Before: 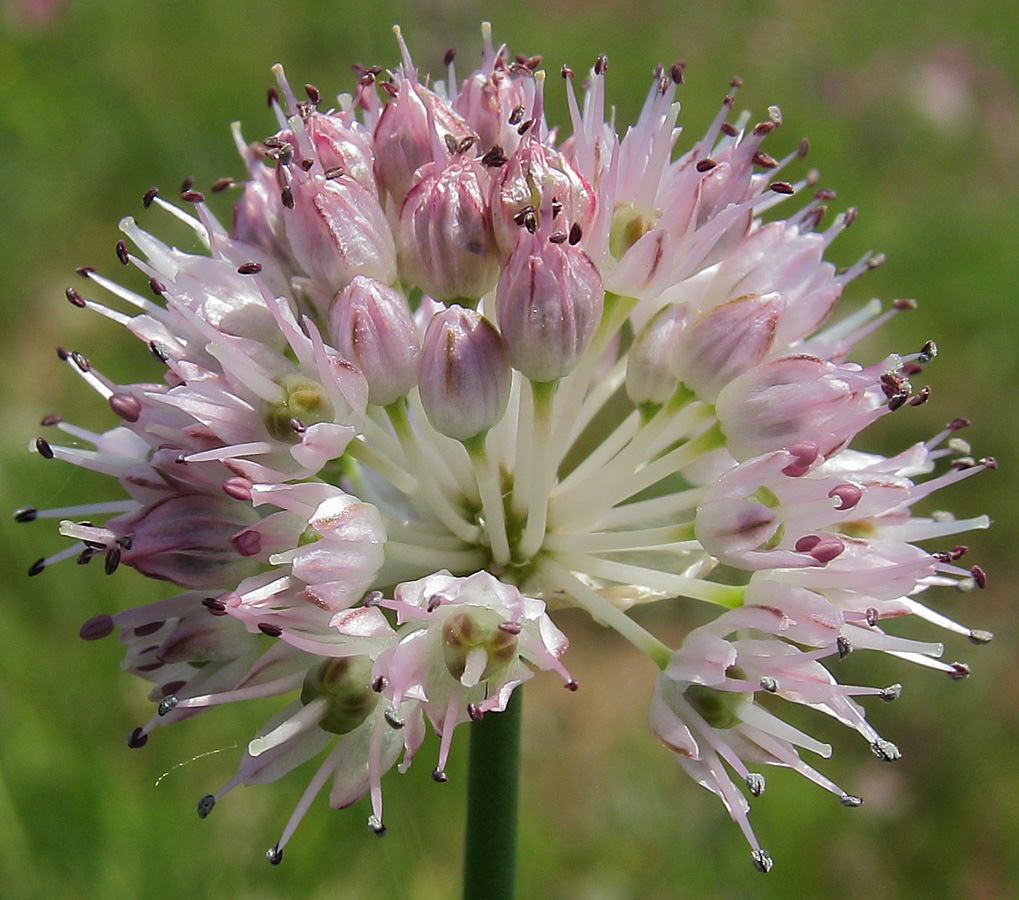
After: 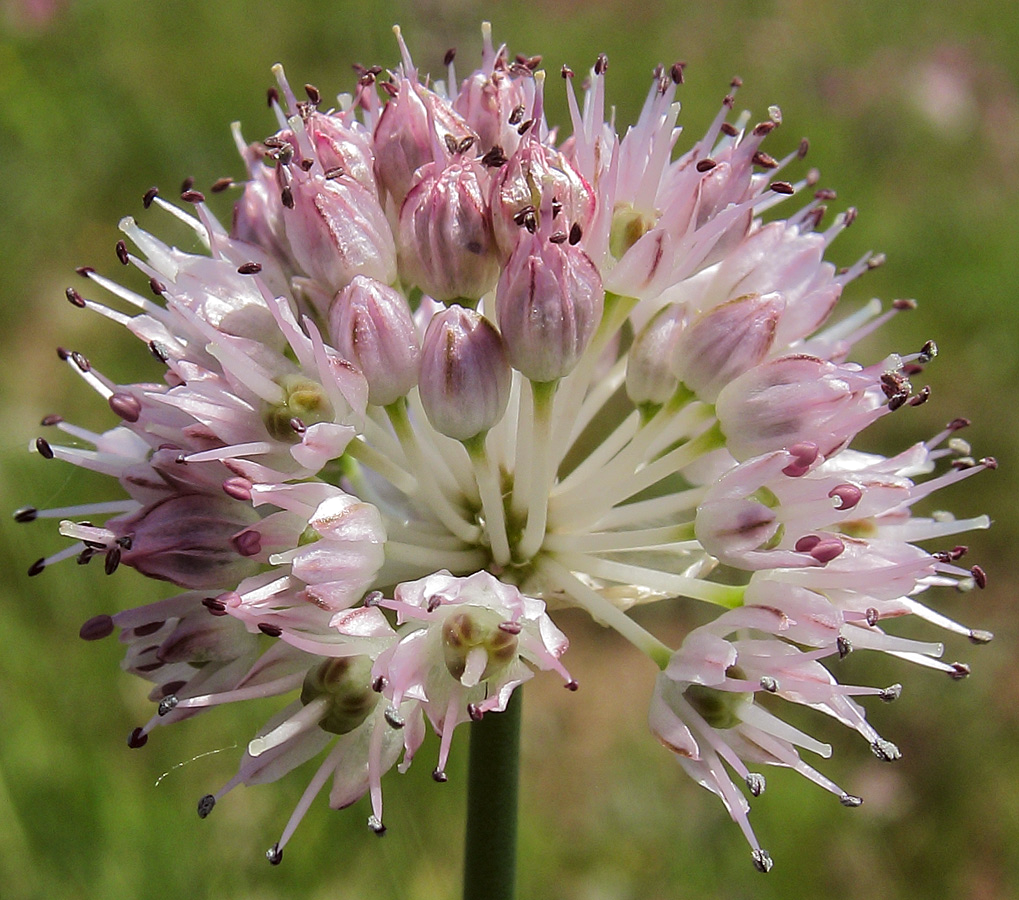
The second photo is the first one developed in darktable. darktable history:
local contrast: highlights 100%, shadows 100%, detail 120%, midtone range 0.2
shadows and highlights: soften with gaussian
color balance: mode lift, gamma, gain (sRGB), lift [1, 1.049, 1, 1]
tone curve: curves: ch0 [(0, 0) (0.08, 0.056) (0.4, 0.4) (0.6, 0.612) (0.92, 0.924) (1, 1)], color space Lab, linked channels, preserve colors none
